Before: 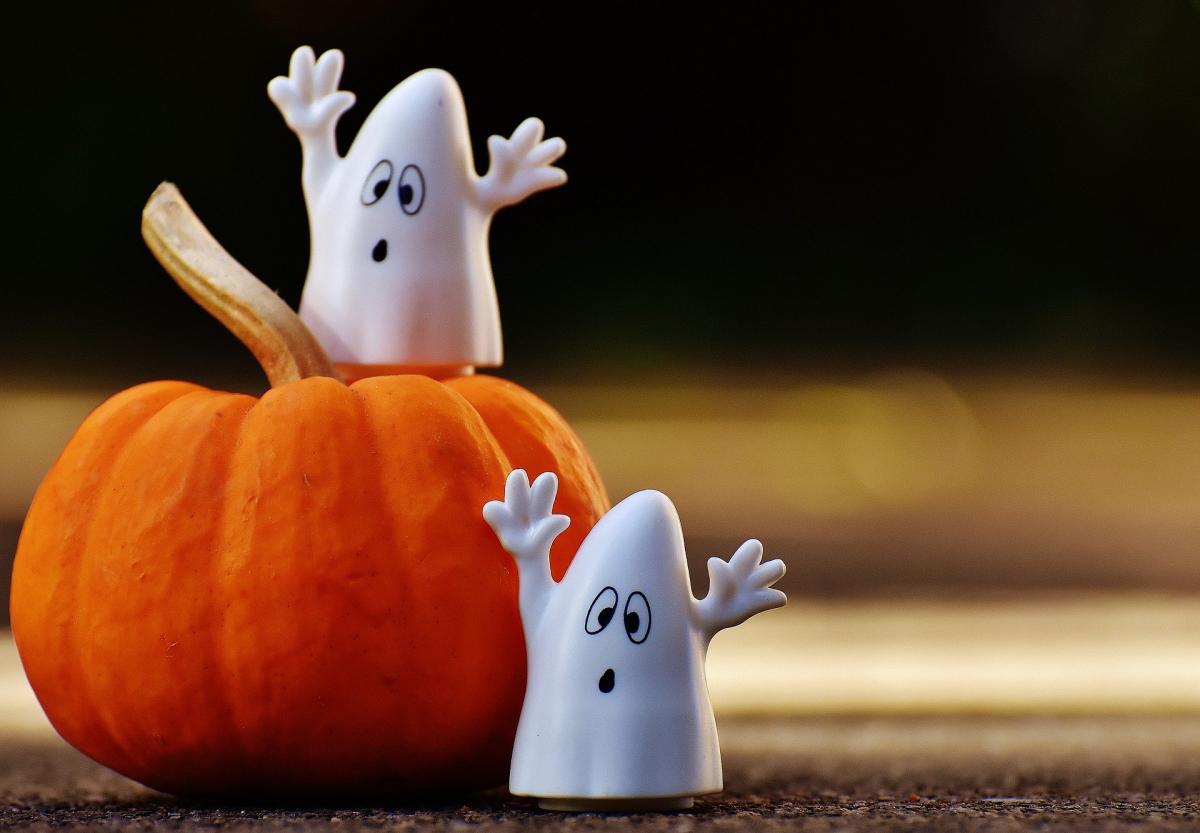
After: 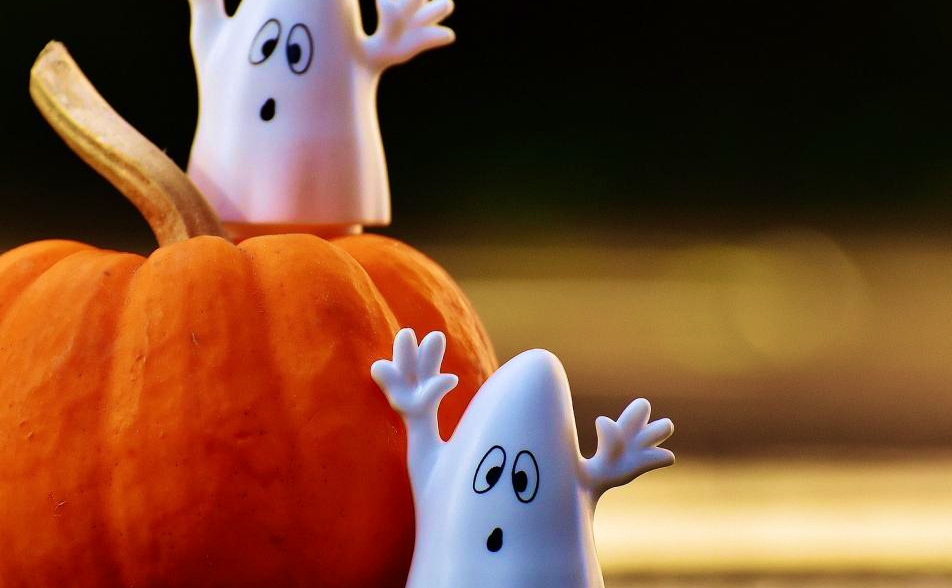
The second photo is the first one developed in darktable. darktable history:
velvia: strength 66.5%, mid-tones bias 0.972
crop: left 9.372%, top 16.941%, right 10.777%, bottom 12.398%
tone equalizer: on, module defaults
contrast brightness saturation: contrast 0.102, brightness 0.014, saturation 0.023
